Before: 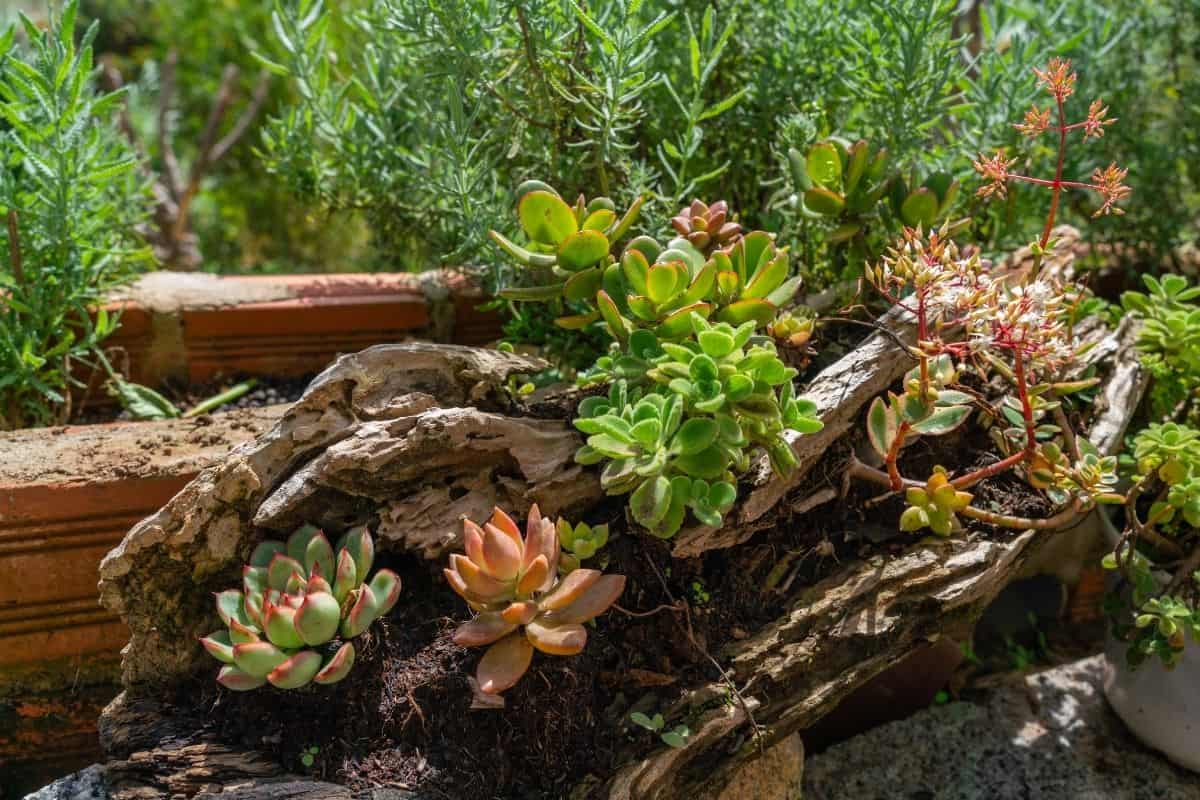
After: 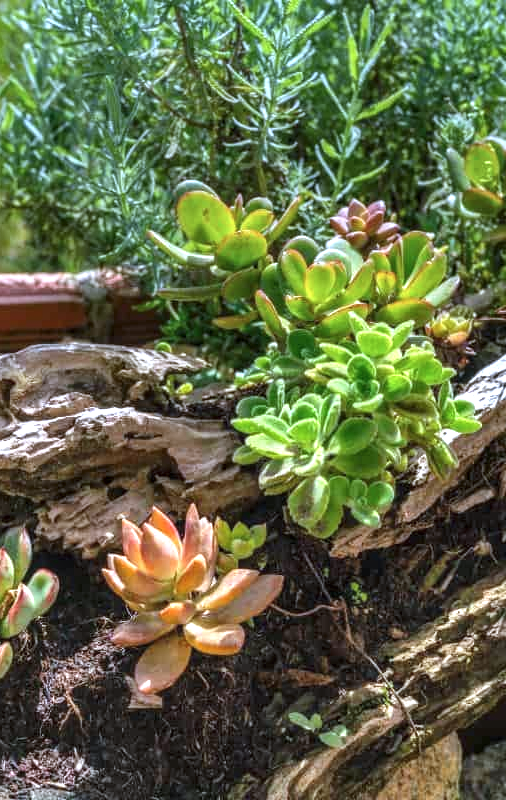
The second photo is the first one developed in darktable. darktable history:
local contrast: detail 130%
crop: left 28.583%, right 29.231%
exposure: black level correction -0.002, exposure 1.115 EV, compensate highlight preservation false
white balance: red 0.924, blue 1.095
shadows and highlights: shadows 37.27, highlights -28.18, soften with gaussian
graduated density: hue 238.83°, saturation 50%
